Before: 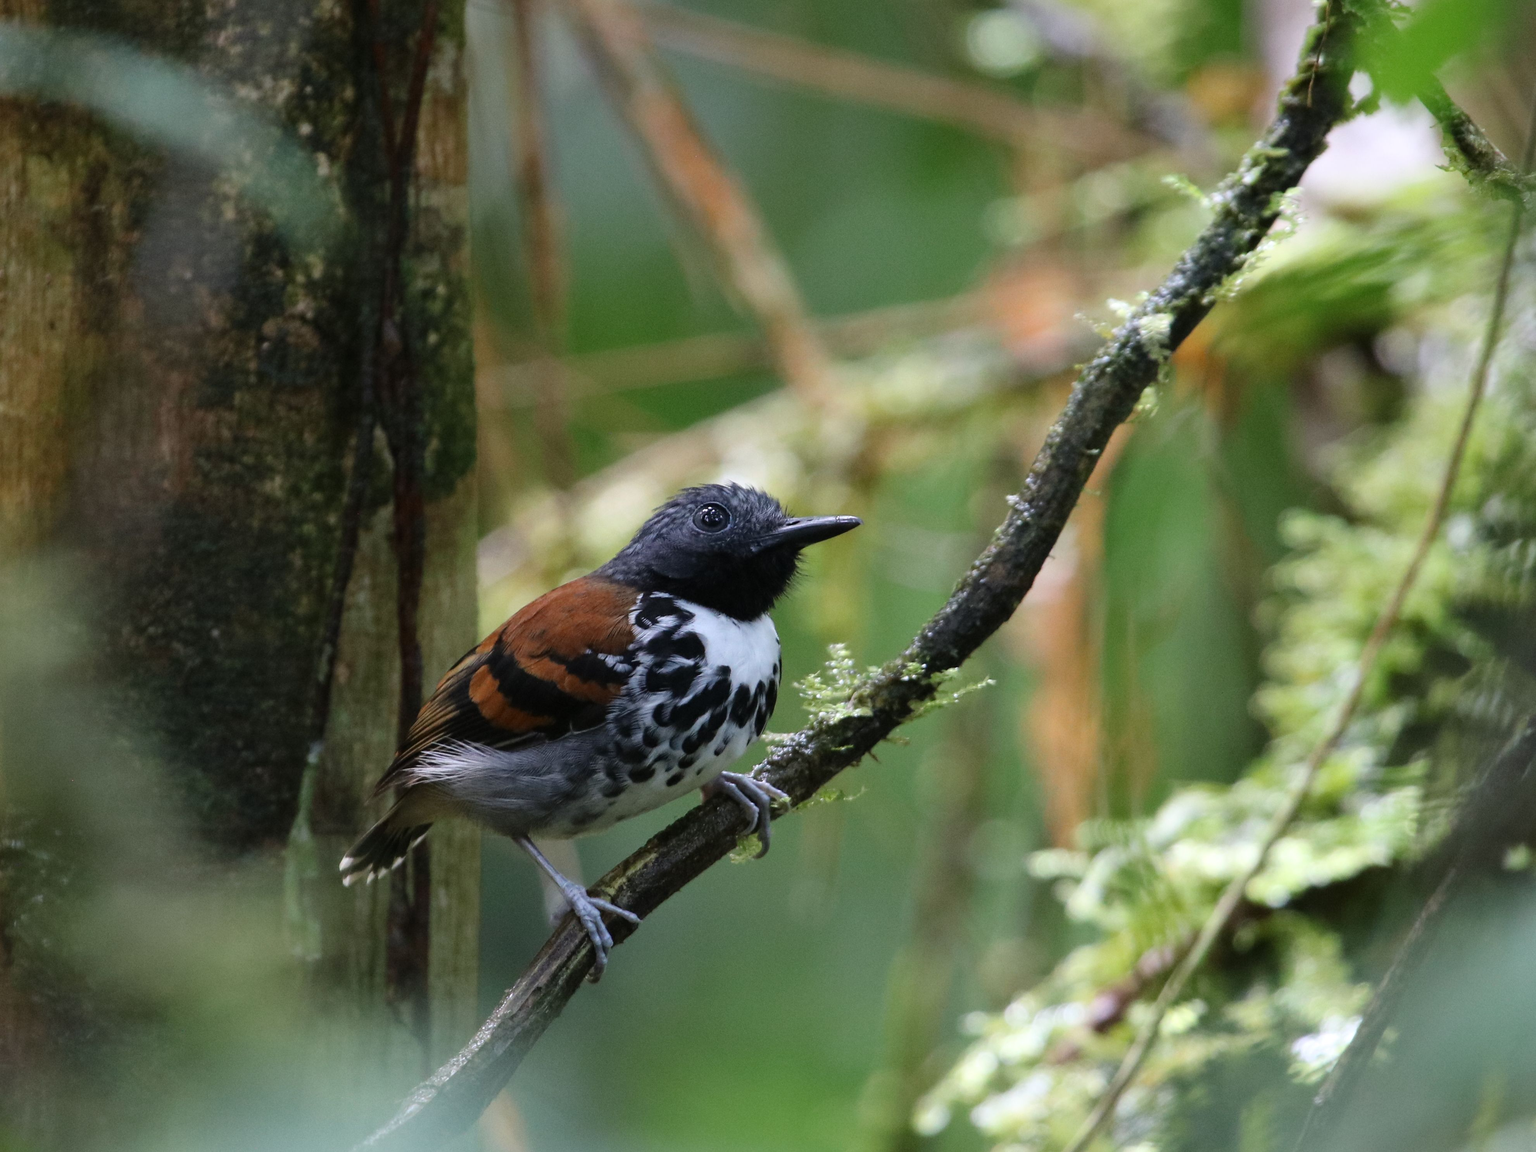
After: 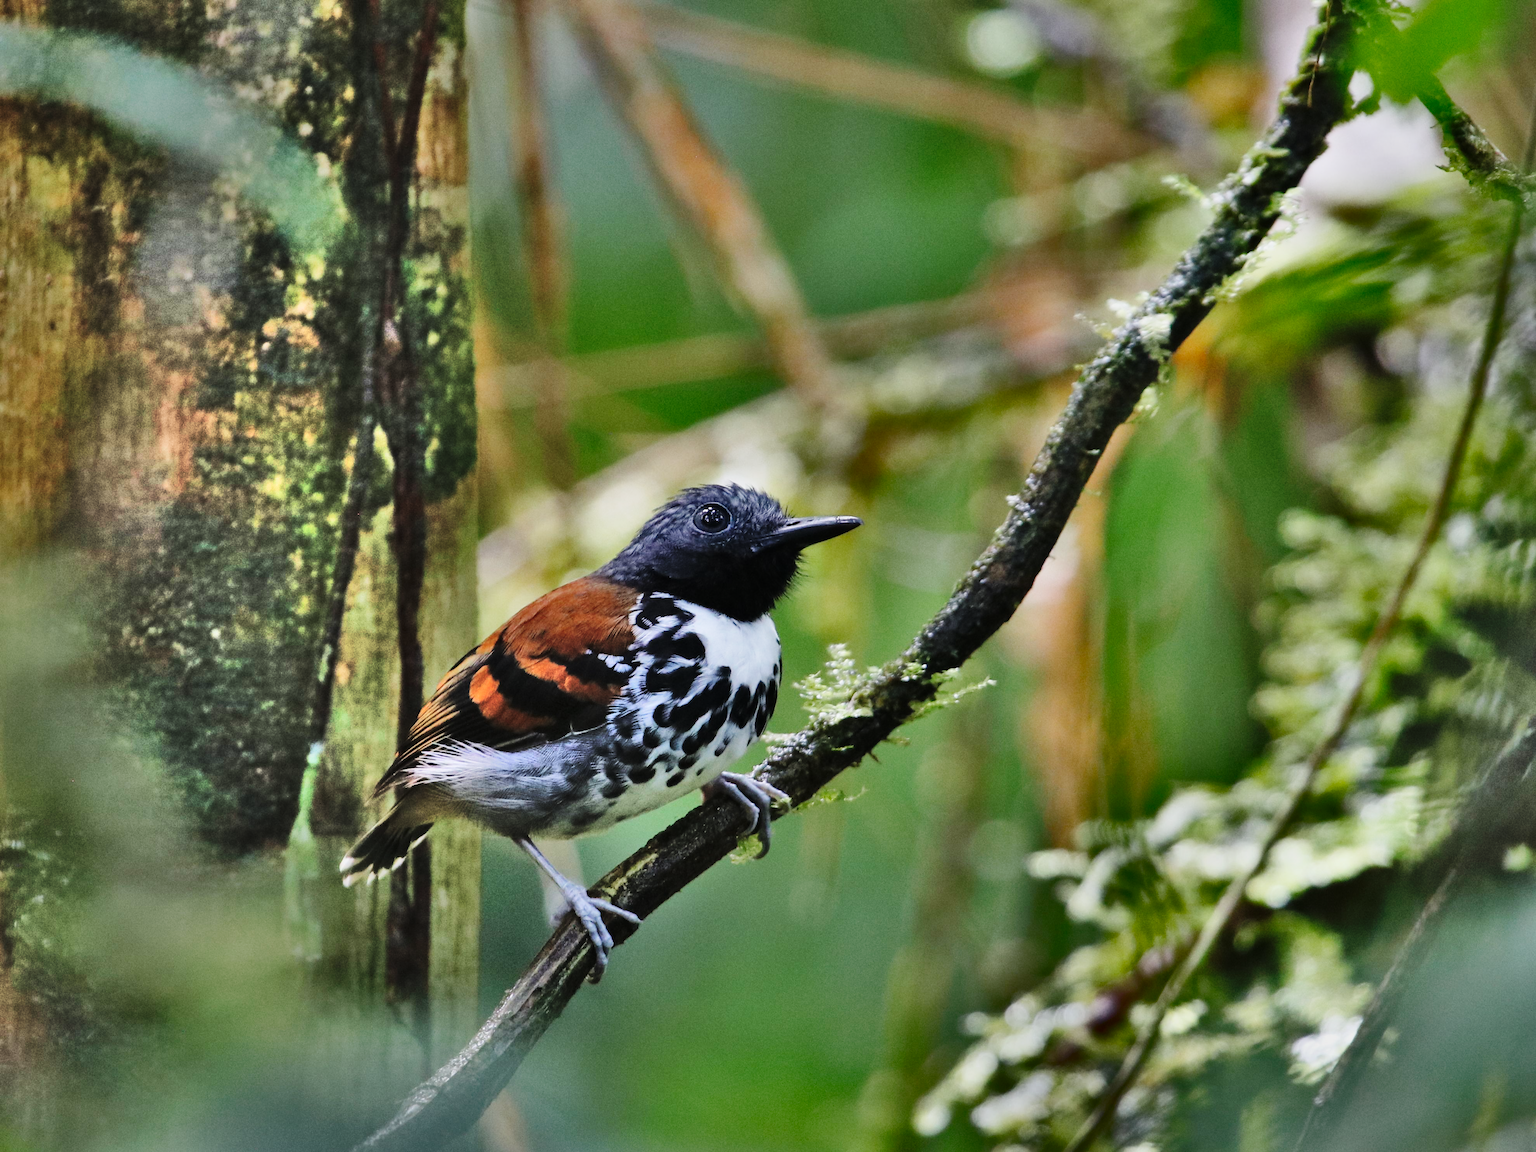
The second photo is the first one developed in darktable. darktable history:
contrast brightness saturation: saturation -0.068
shadows and highlights: radius 122.81, shadows 98.13, white point adjustment -3.14, highlights -99.27, soften with gaussian
base curve: curves: ch0 [(0, 0) (0.036, 0.025) (0.121, 0.166) (0.206, 0.329) (0.605, 0.79) (1, 1)], preserve colors none
